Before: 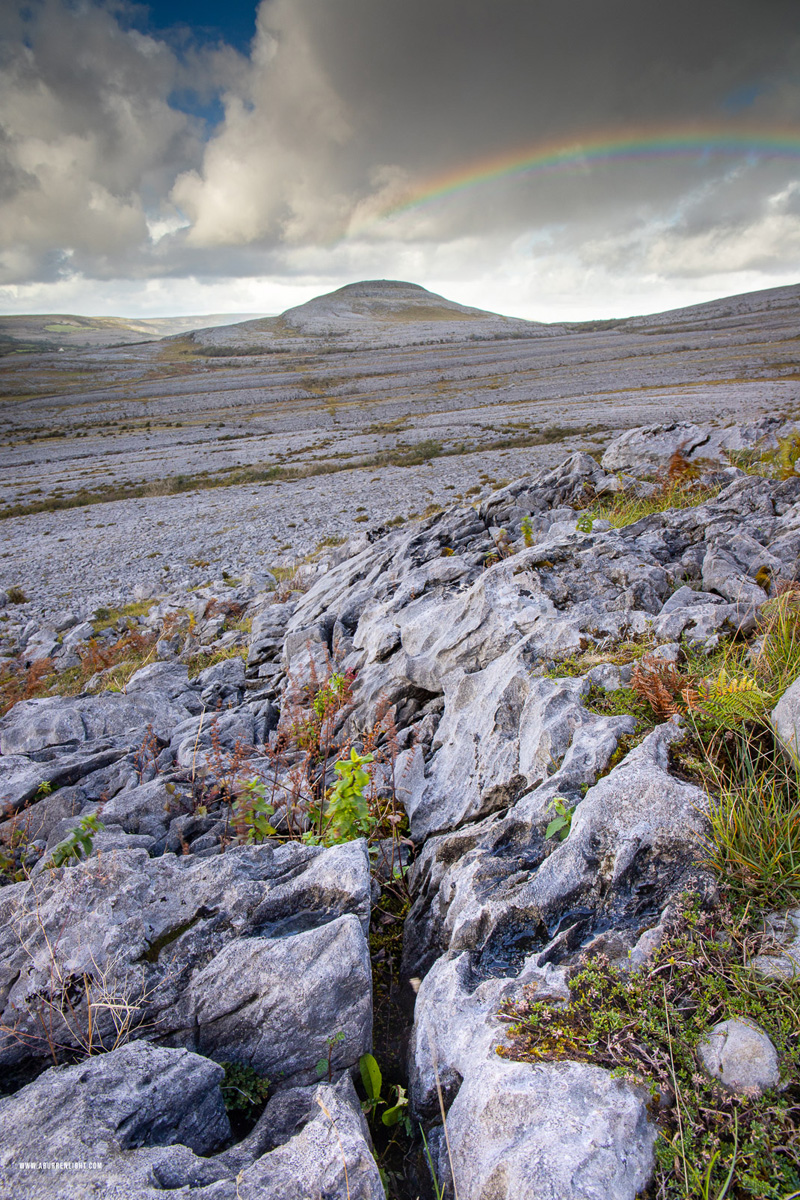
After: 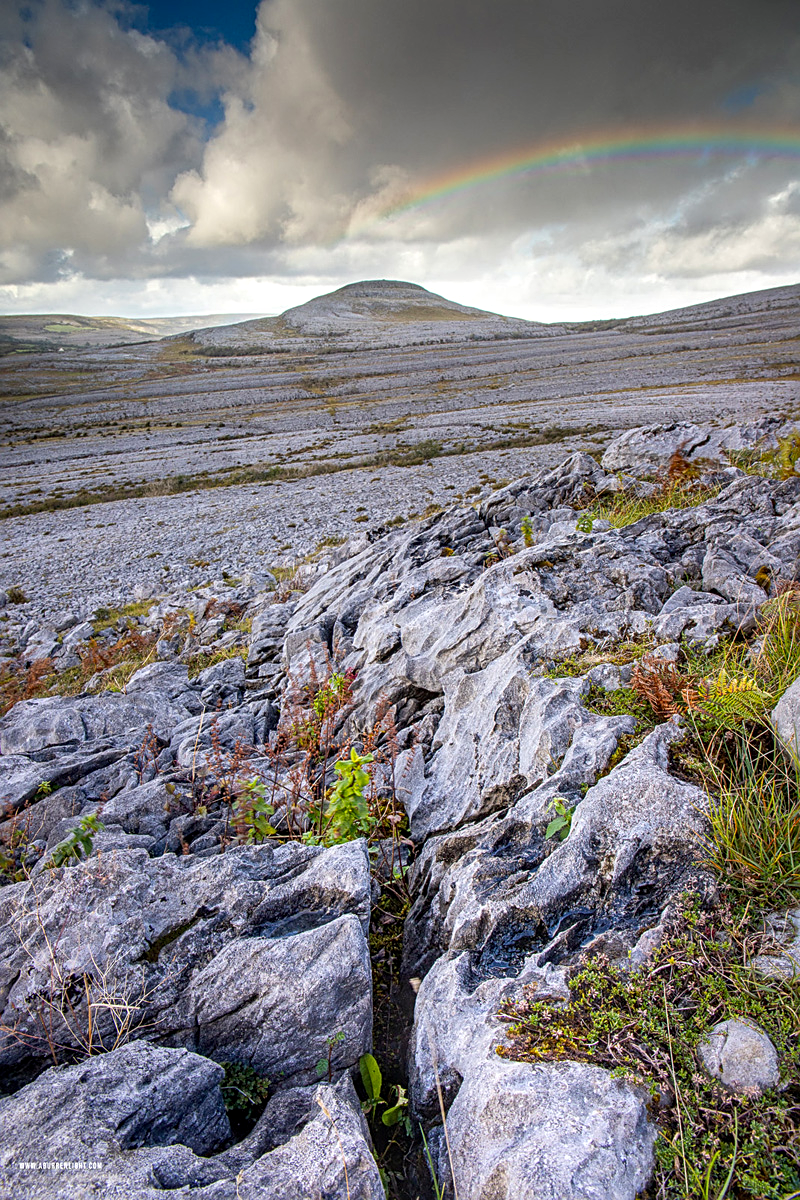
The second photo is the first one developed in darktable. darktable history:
local contrast: on, module defaults
sharpen: on, module defaults
contrast brightness saturation: saturation 0.1
